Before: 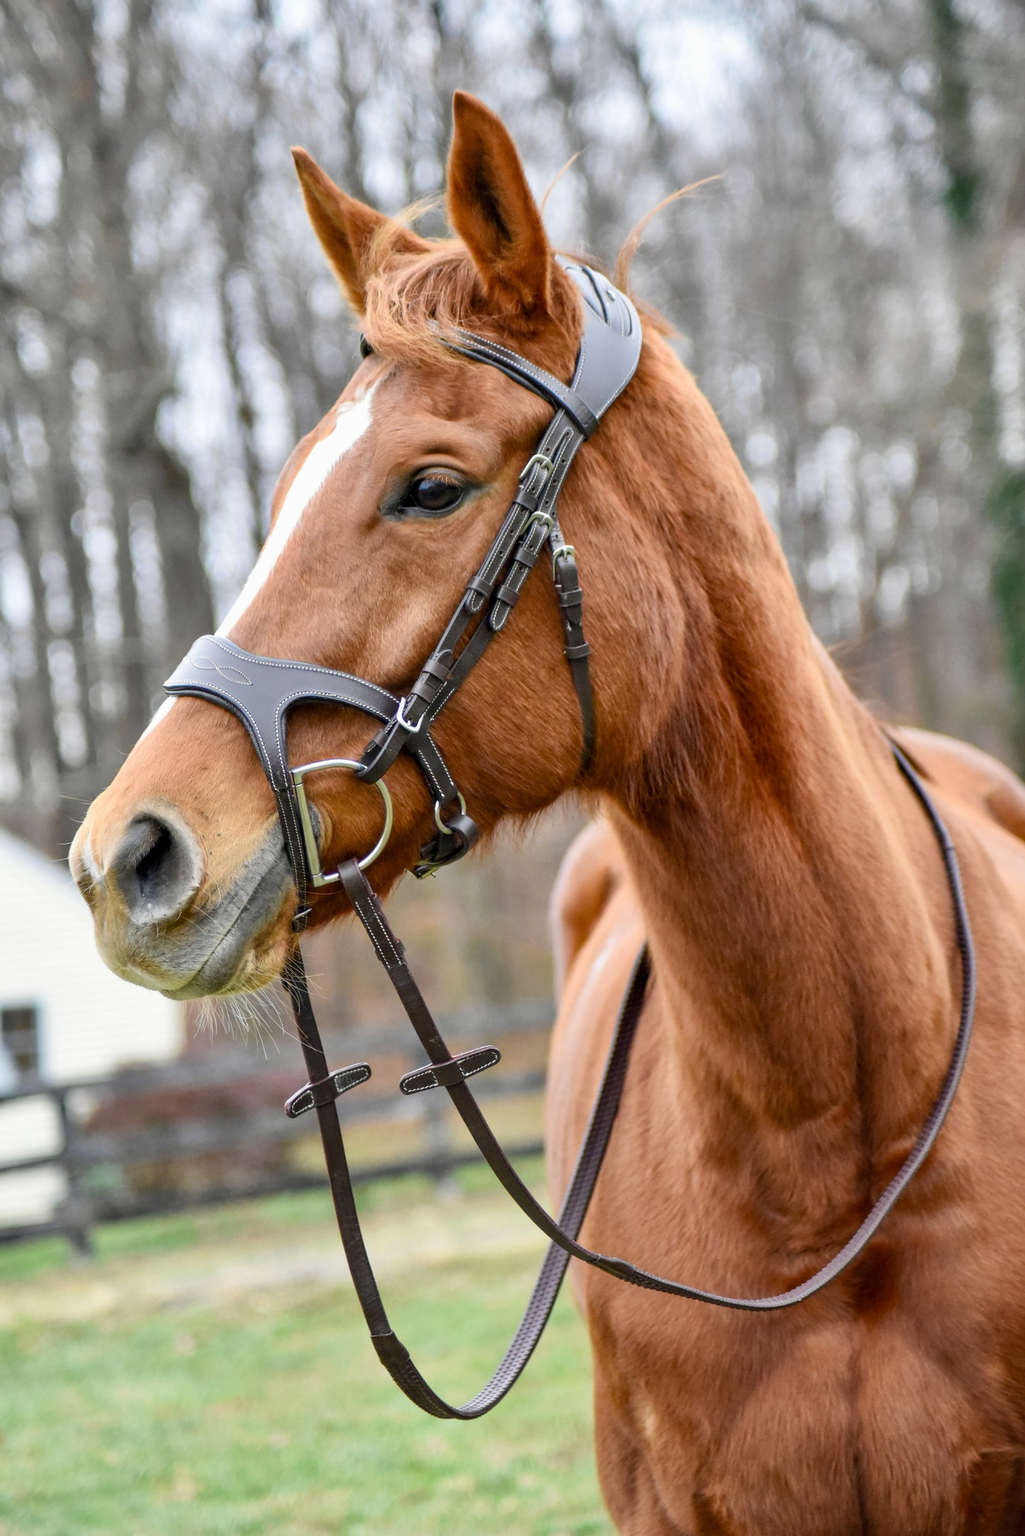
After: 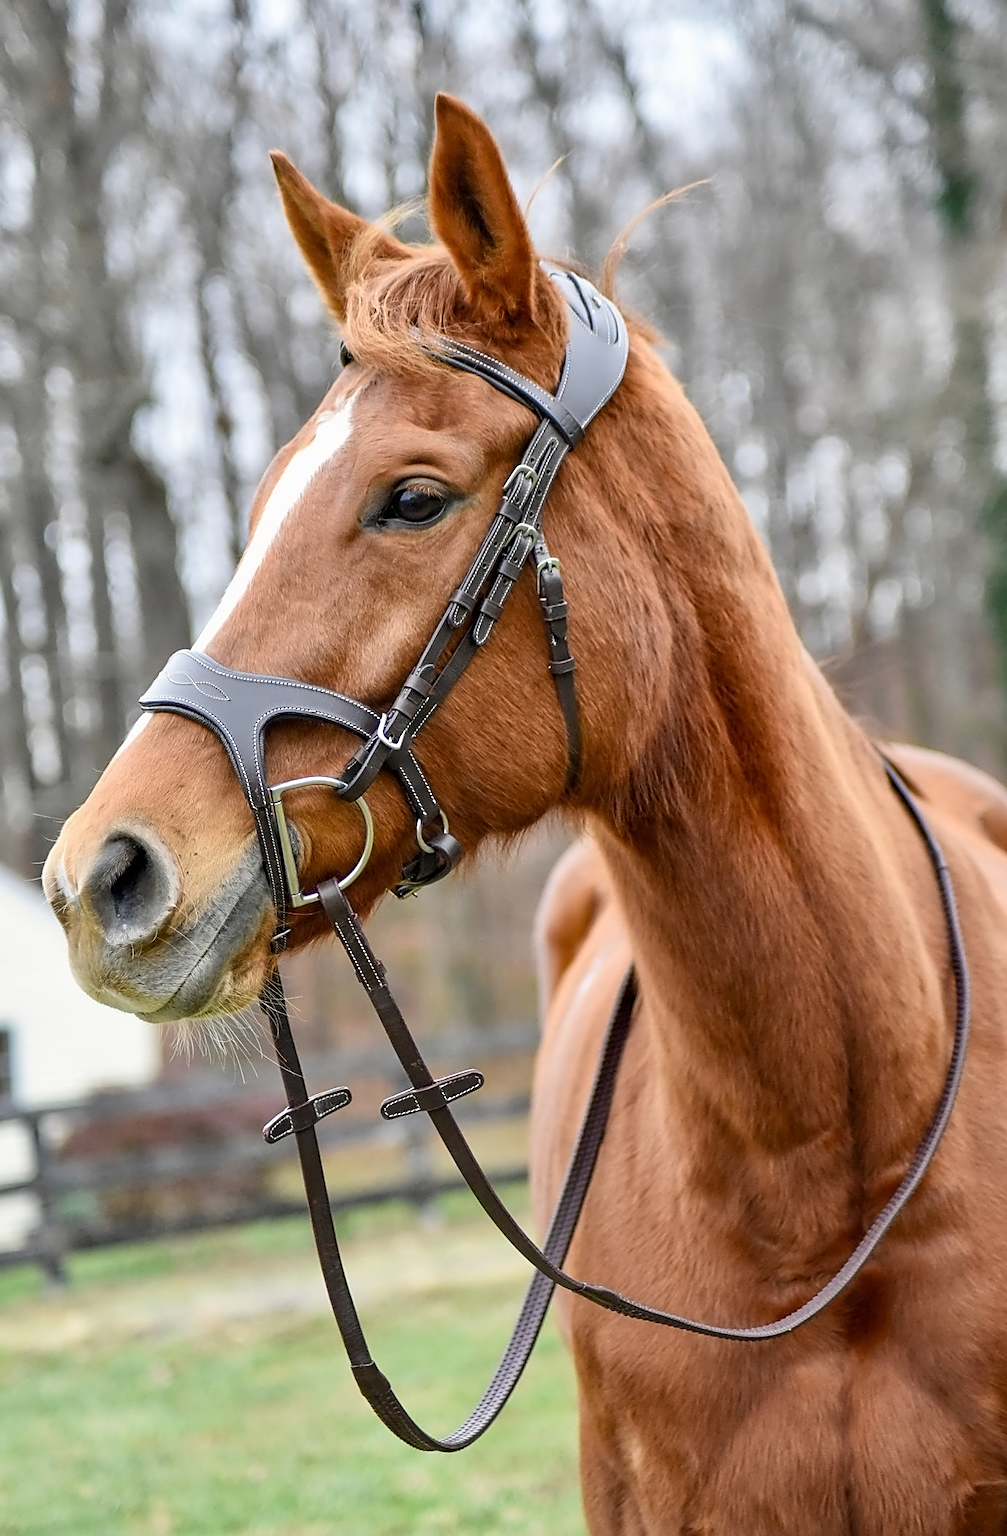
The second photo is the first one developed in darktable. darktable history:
sharpen: on, module defaults
contrast equalizer: octaves 7, y [[0.5 ×4, 0.524, 0.59], [0.5 ×6], [0.5 ×6], [0, 0, 0, 0.01, 0.045, 0.012], [0, 0, 0, 0.044, 0.195, 0.131]]
crop and rotate: left 2.736%, right 1.152%, bottom 2.185%
